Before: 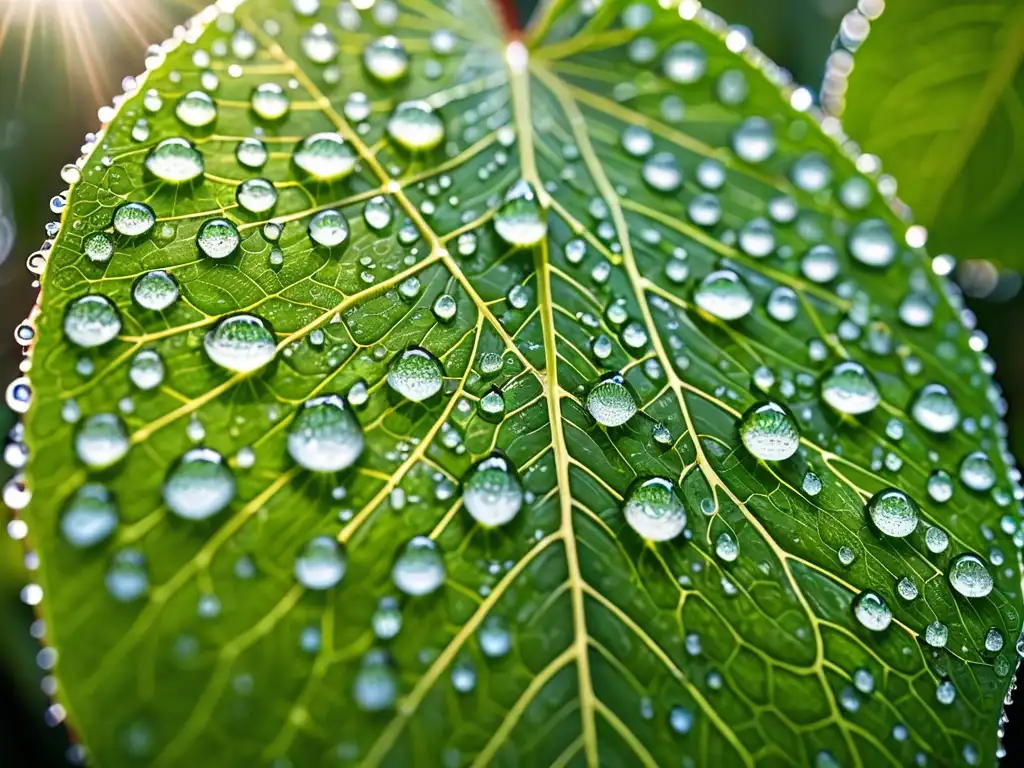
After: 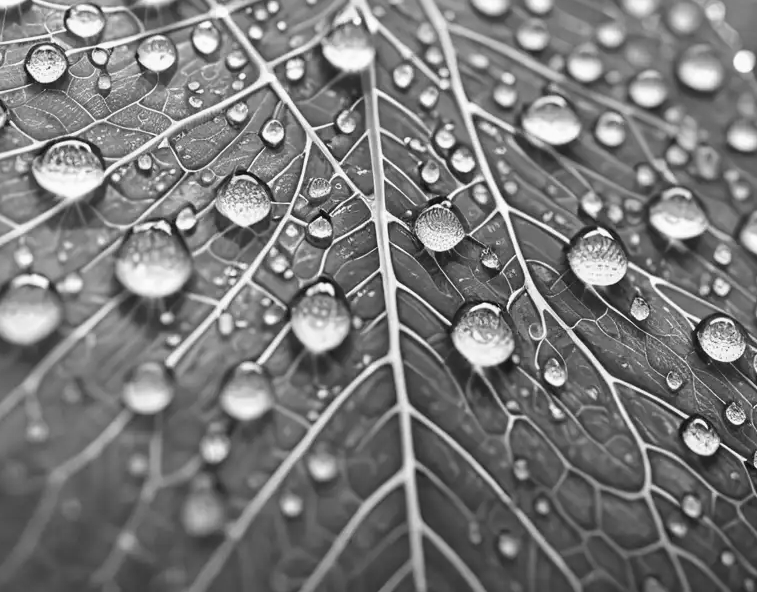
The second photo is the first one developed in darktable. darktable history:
crop: left 16.871%, top 22.857%, right 9.116%
monochrome: on, module defaults
